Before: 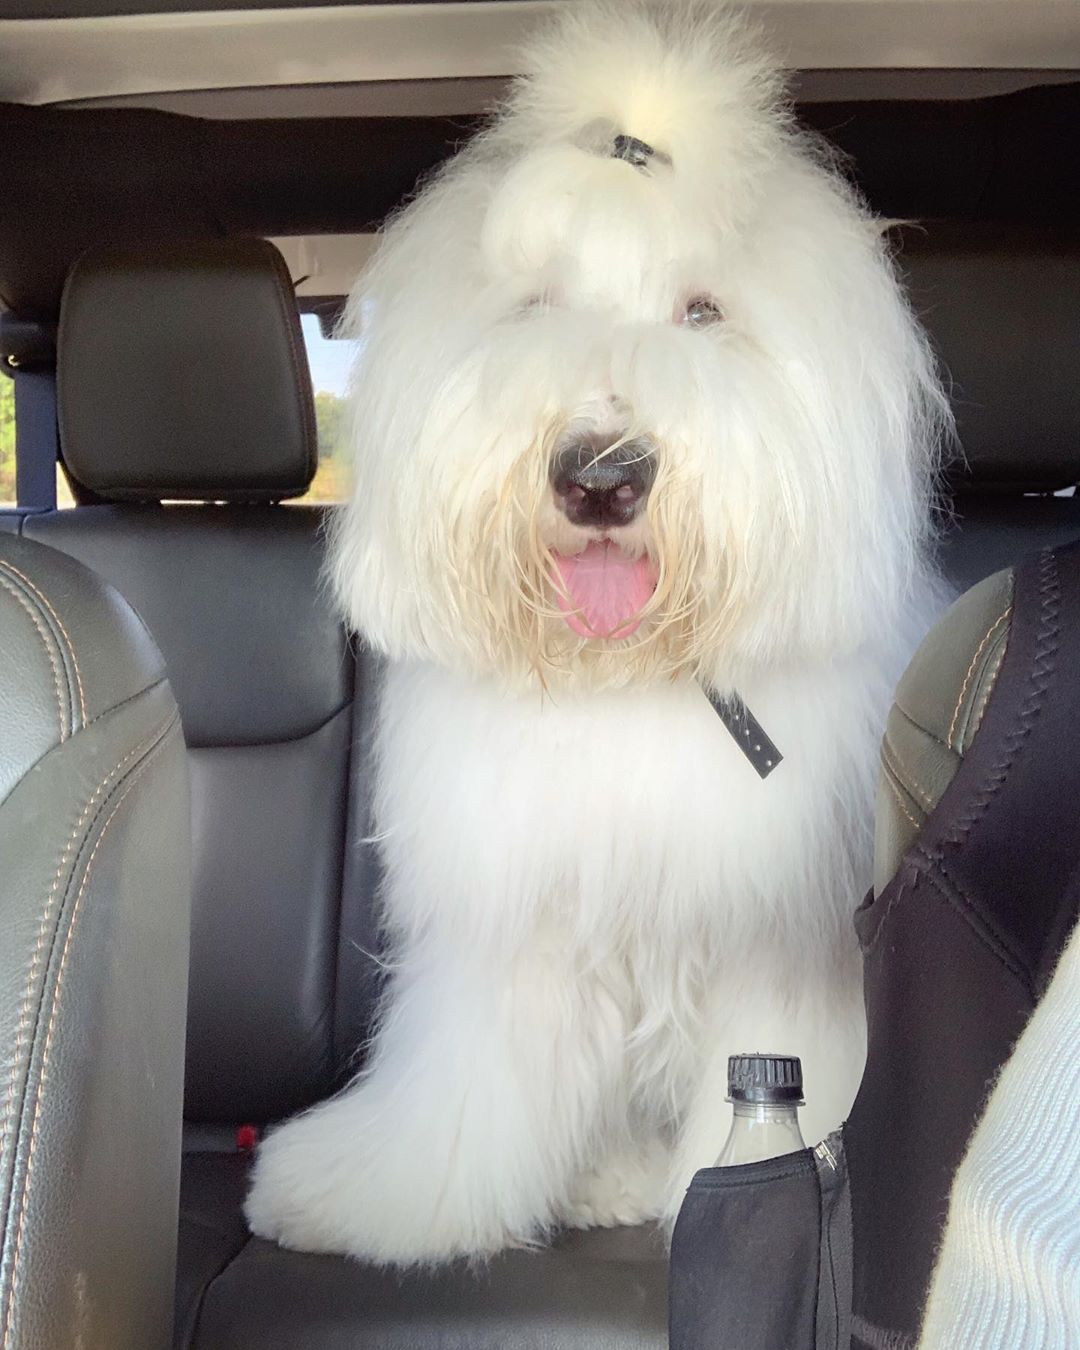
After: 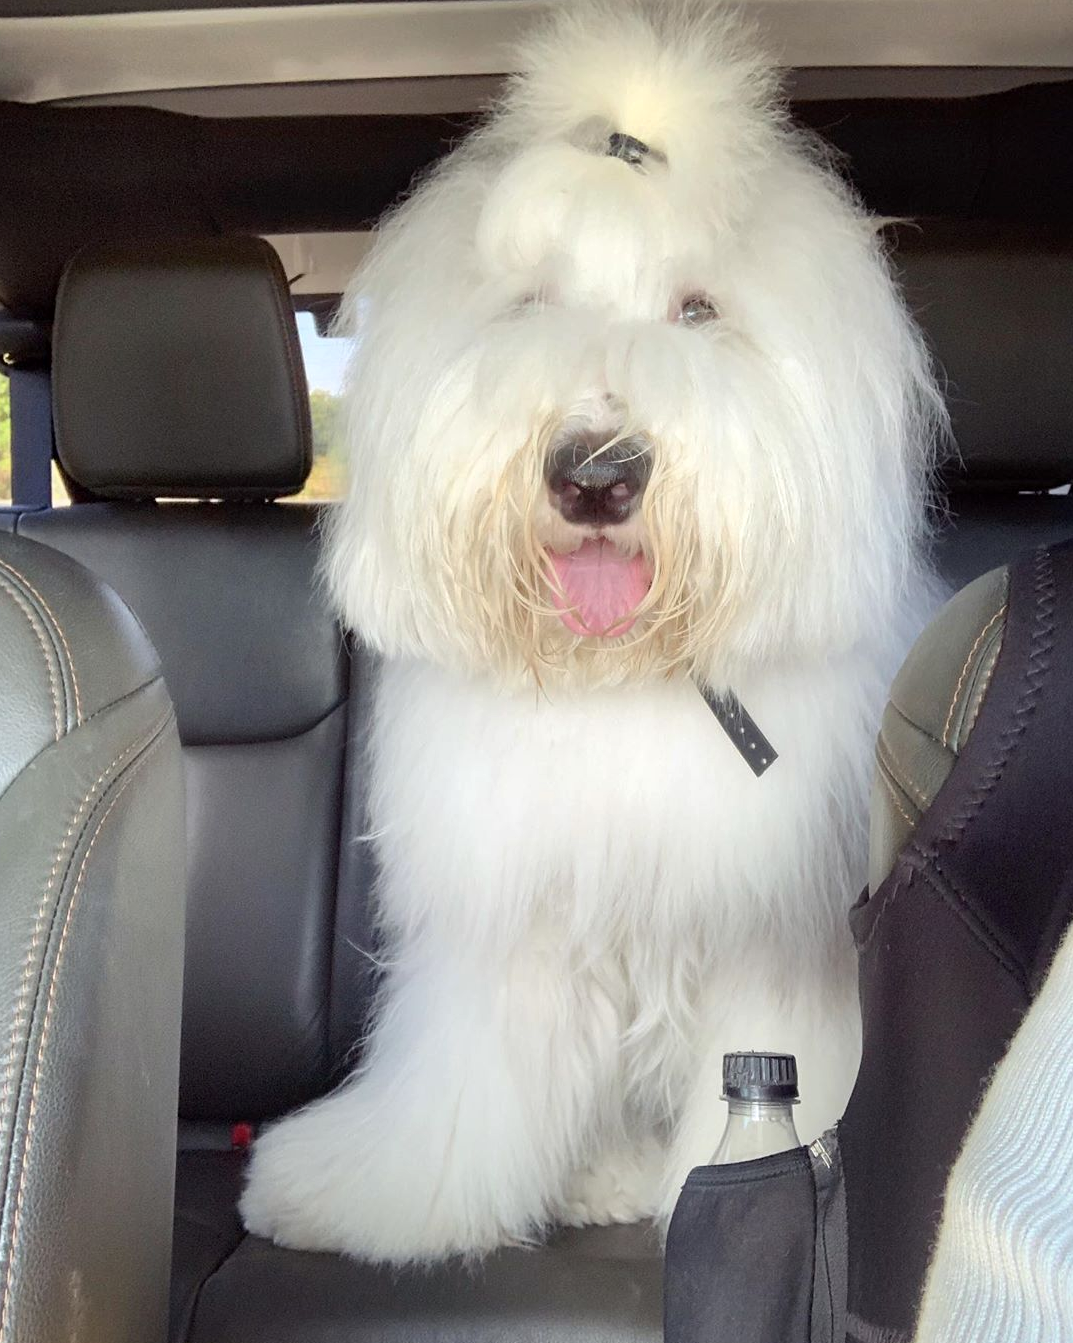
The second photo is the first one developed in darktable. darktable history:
local contrast: mode bilateral grid, contrast 20, coarseness 50, detail 120%, midtone range 0.2
crop and rotate: left 0.614%, top 0.179%, bottom 0.309%
